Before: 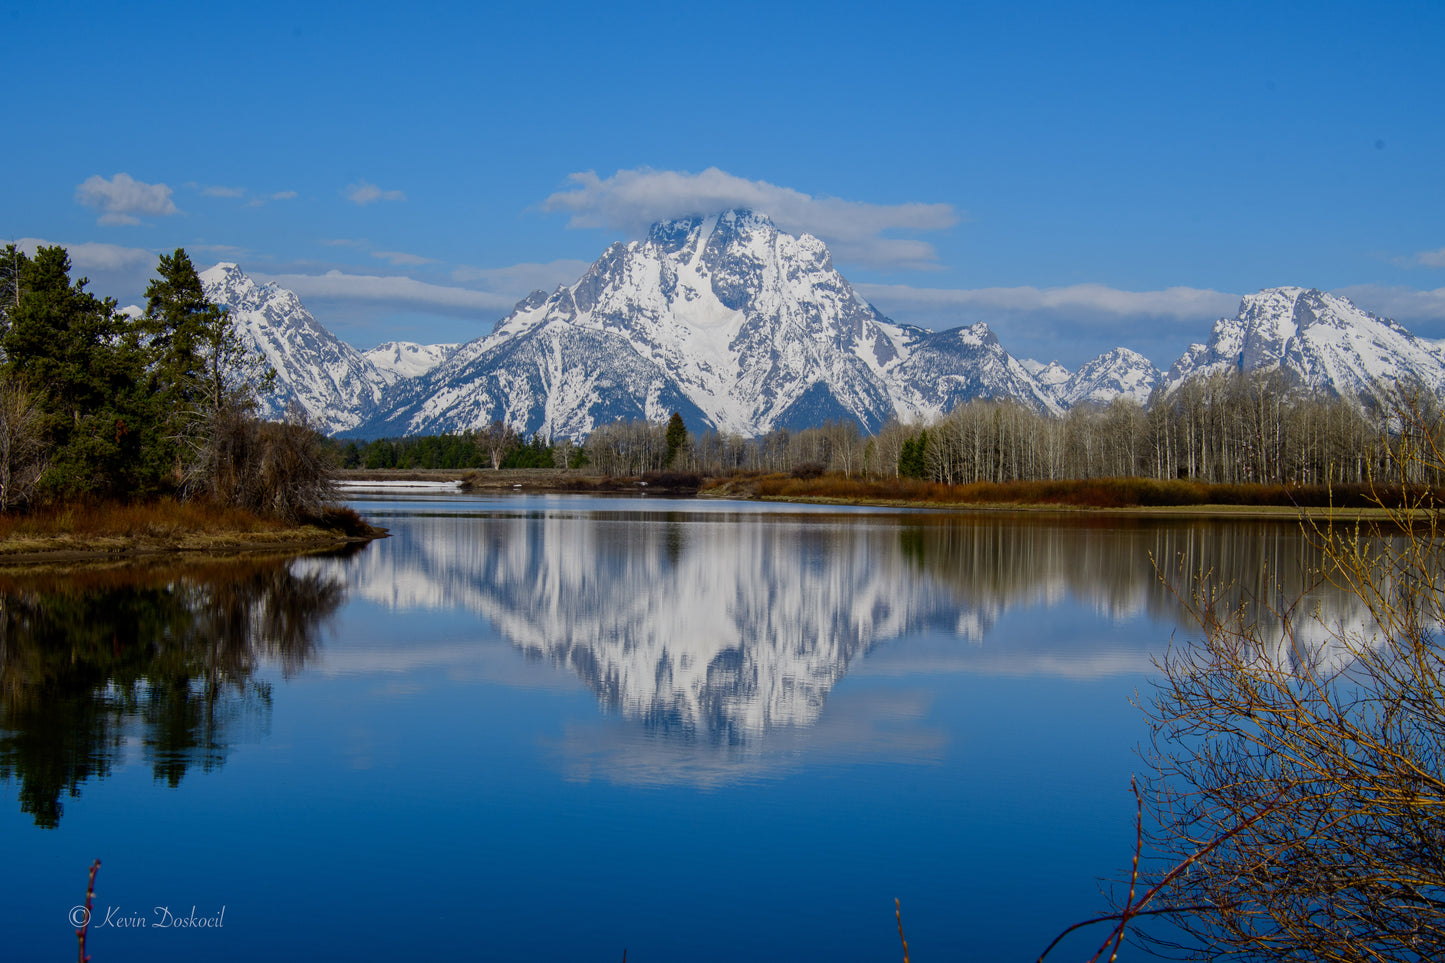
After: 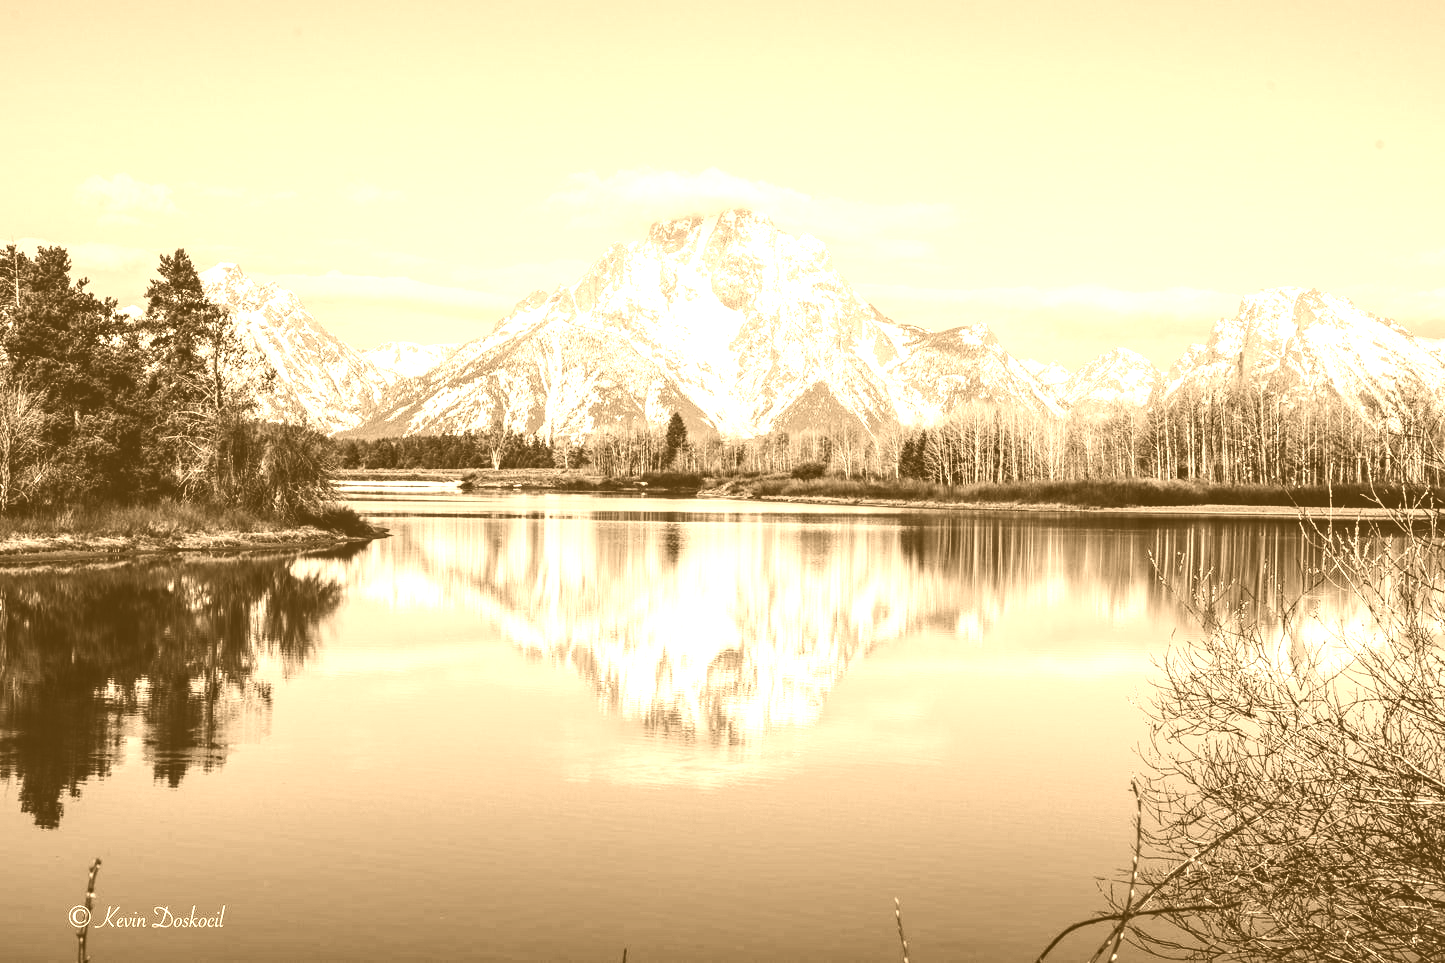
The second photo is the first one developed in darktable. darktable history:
local contrast: detail 130%
tone curve: curves: ch0 [(0, 0) (0.003, 0.005) (0.011, 0.011) (0.025, 0.022) (0.044, 0.038) (0.069, 0.062) (0.1, 0.091) (0.136, 0.128) (0.177, 0.183) (0.224, 0.246) (0.277, 0.325) (0.335, 0.403) (0.399, 0.473) (0.468, 0.557) (0.543, 0.638) (0.623, 0.709) (0.709, 0.782) (0.801, 0.847) (0.898, 0.923) (1, 1)], preserve colors none
base curve: curves: ch0 [(0, 0) (0.028, 0.03) (0.121, 0.232) (0.46, 0.748) (0.859, 0.968) (1, 1)], preserve colors none
colorize: hue 28.8°, source mix 100%
